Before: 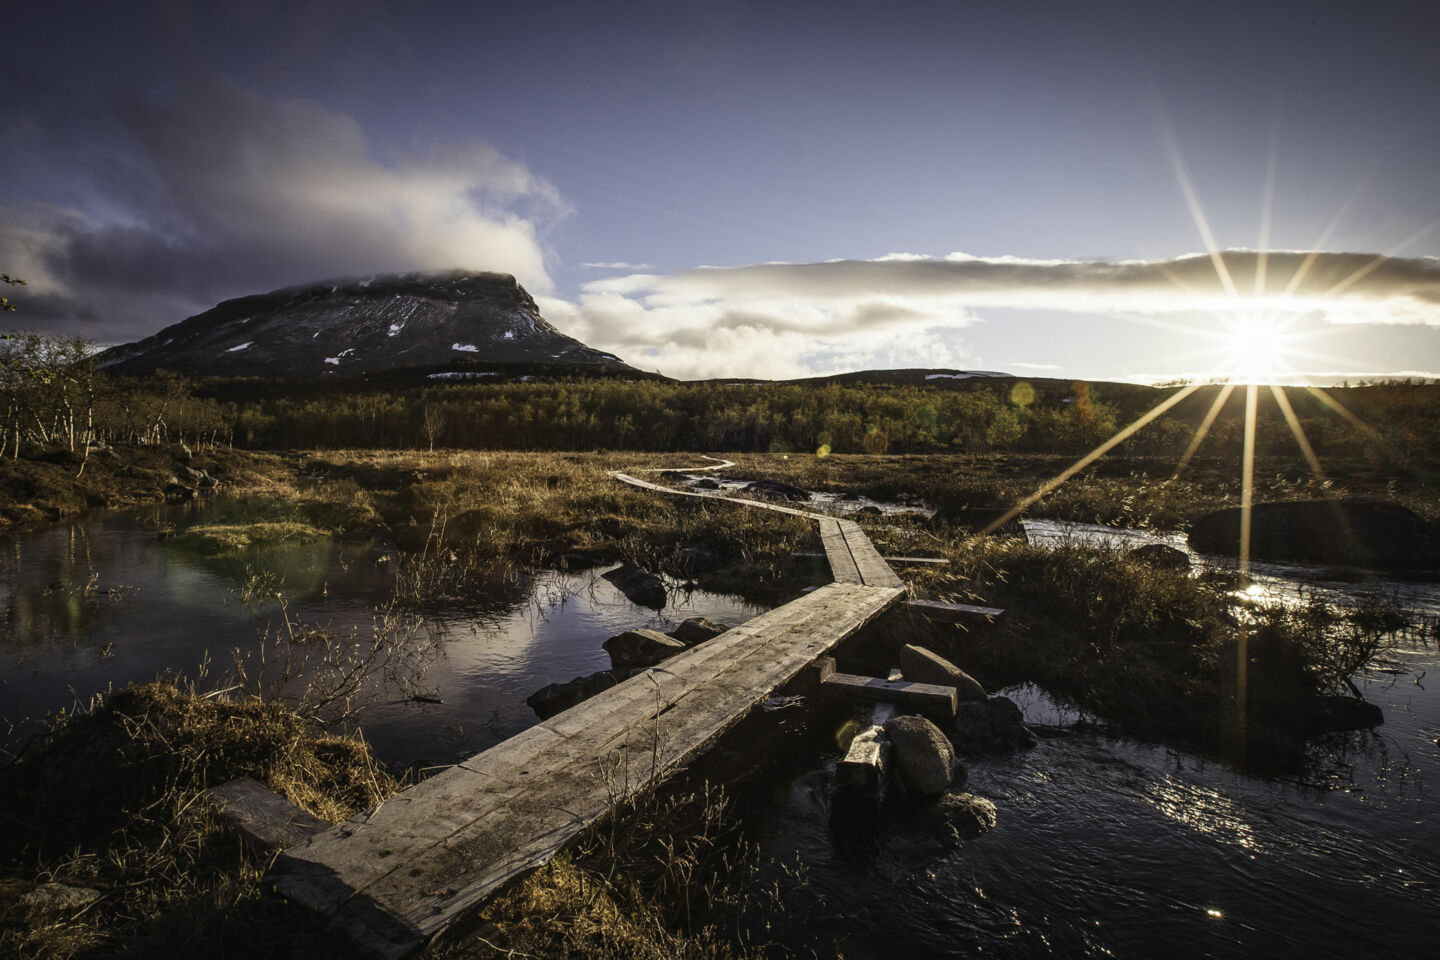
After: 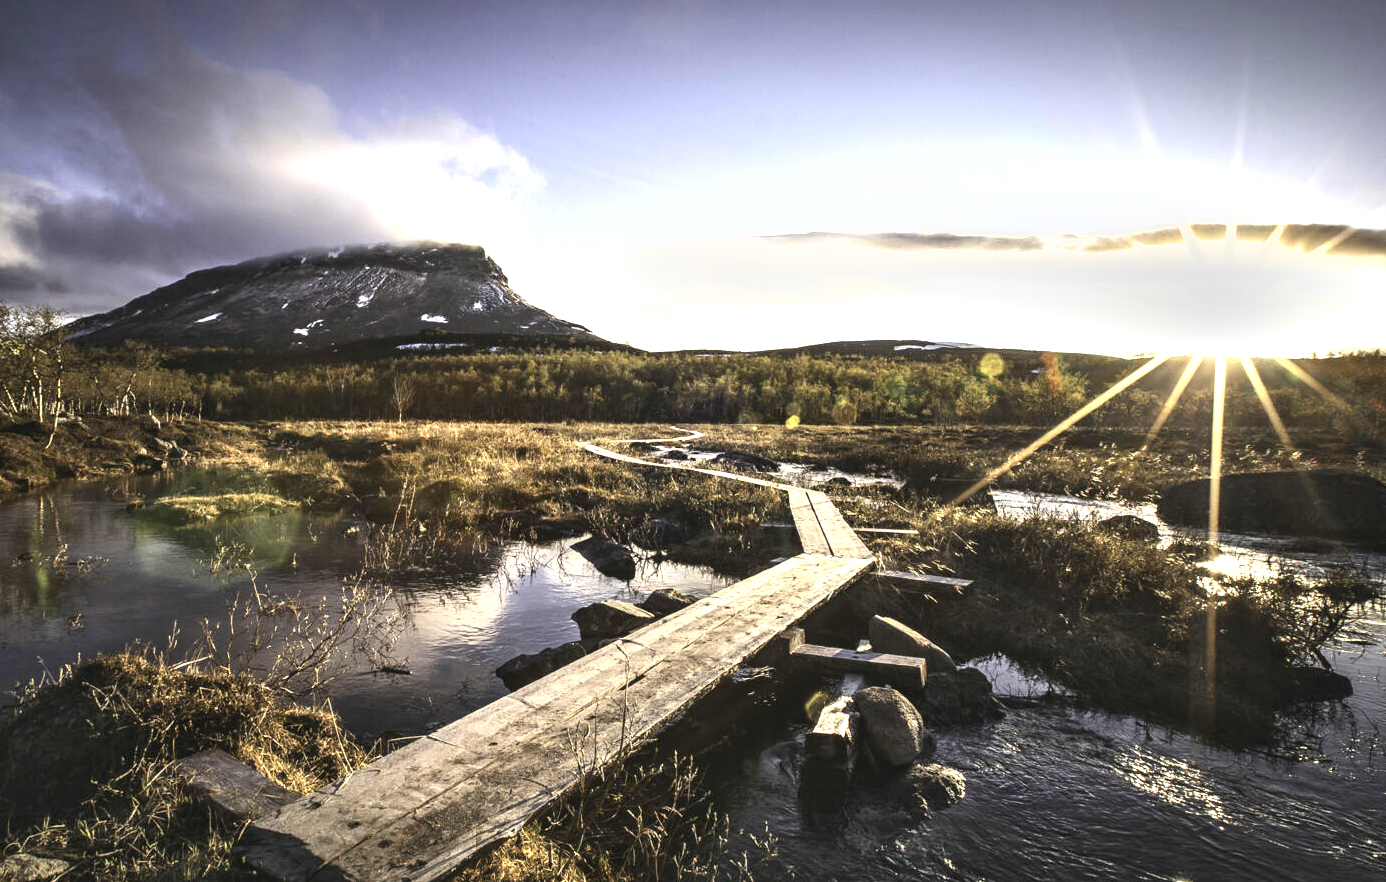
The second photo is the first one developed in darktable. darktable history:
exposure: black level correction 0, exposure 1.287 EV, compensate exposure bias true, compensate highlight preservation false
shadows and highlights: radius 47.7, white point adjustment 6.6, compress 79.8%, soften with gaussian
crop: left 2.189%, top 3.087%, right 1.061%, bottom 4.873%
contrast brightness saturation: contrast 0.147, brightness 0.042
